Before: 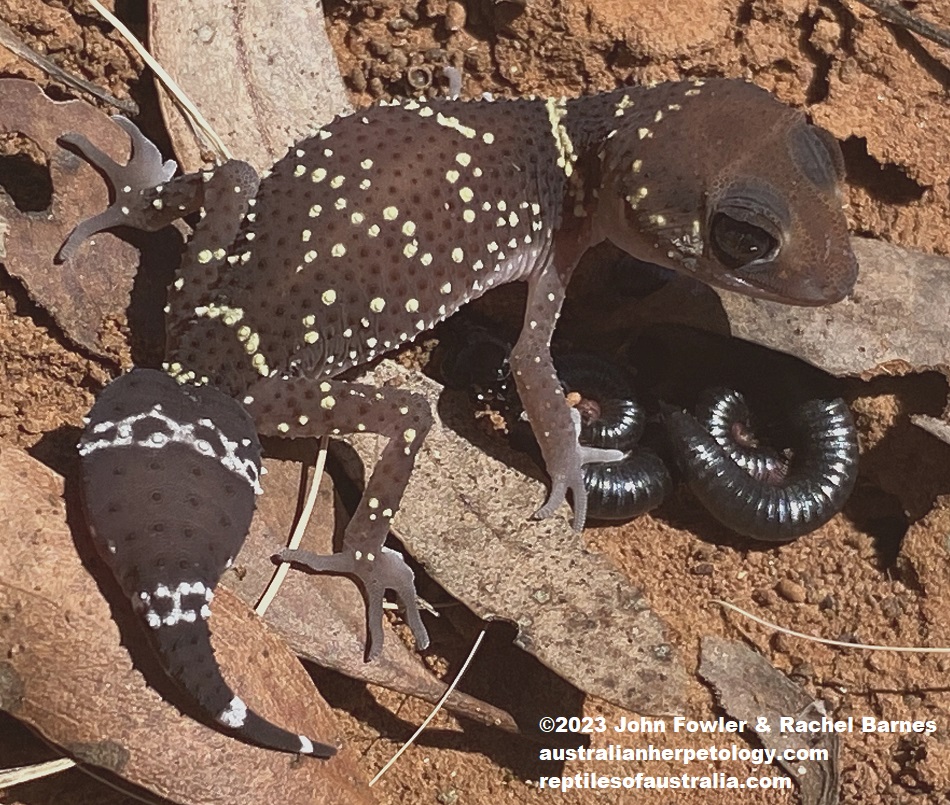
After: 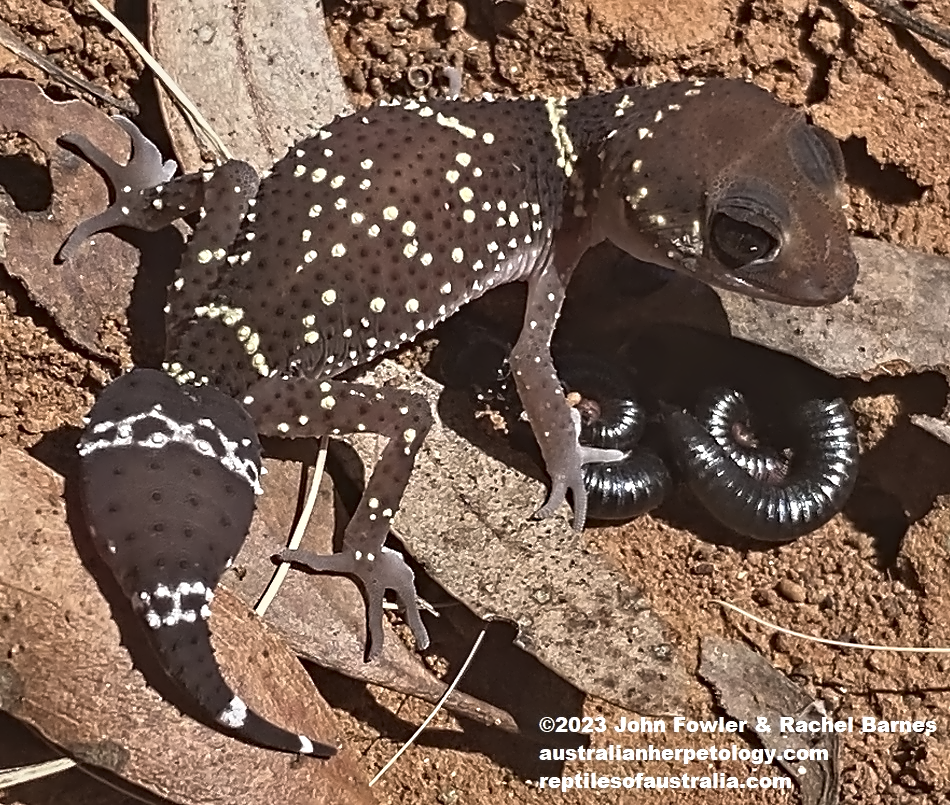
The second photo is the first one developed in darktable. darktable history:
exposure: exposure -0.04 EV, compensate highlight preservation false
contrast equalizer: octaves 7, y [[0.5, 0.542, 0.583, 0.625, 0.667, 0.708], [0.5 ×6], [0.5 ×6], [0, 0.033, 0.067, 0.1, 0.133, 0.167], [0, 0.05, 0.1, 0.15, 0.2, 0.25]]
